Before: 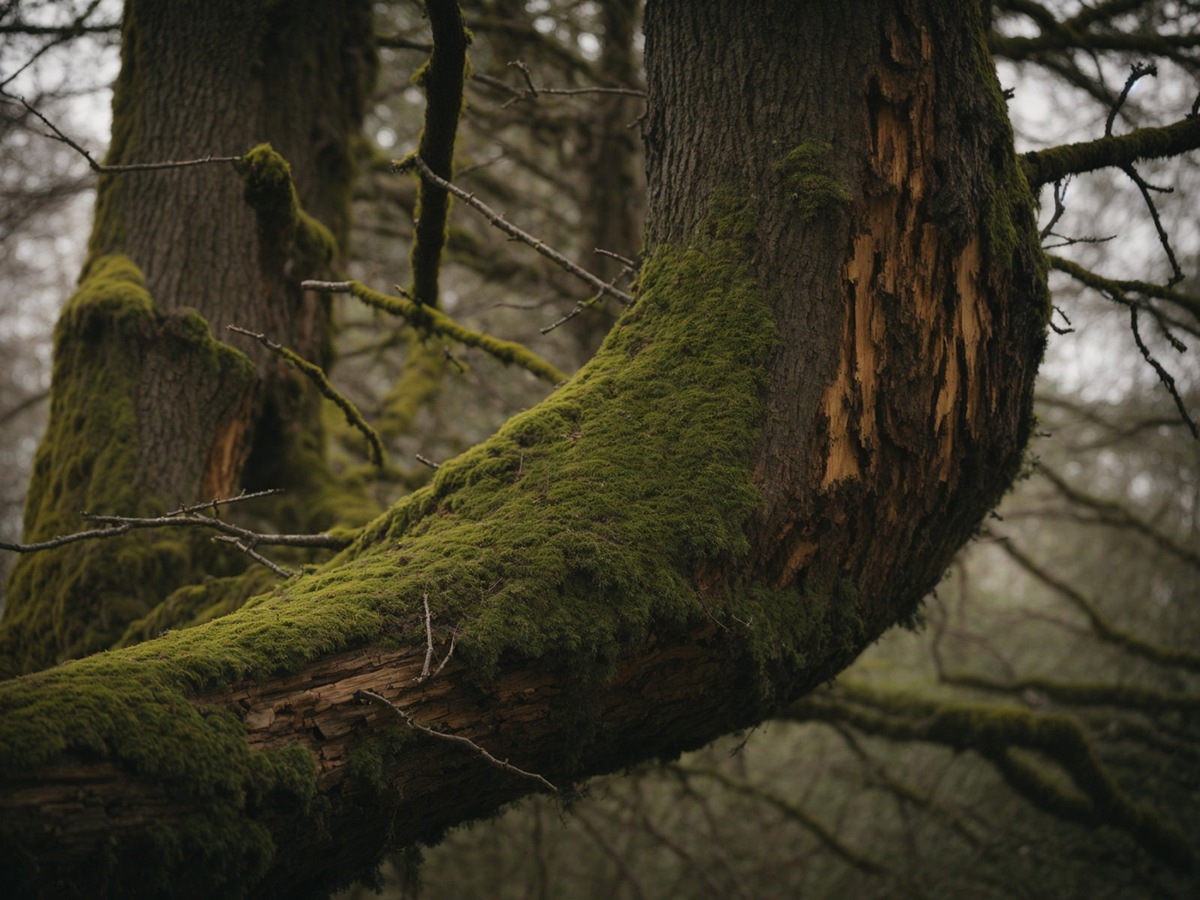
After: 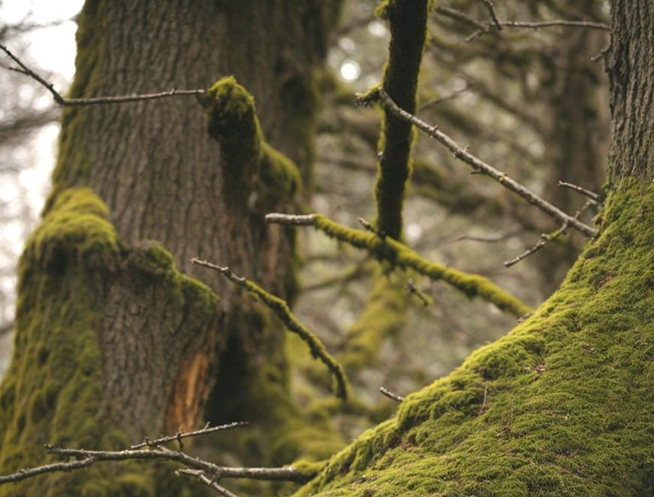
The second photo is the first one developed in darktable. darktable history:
crop and rotate: left 3.07%, top 7.497%, right 42.367%, bottom 37.28%
exposure: exposure 1.149 EV, compensate highlight preservation false
